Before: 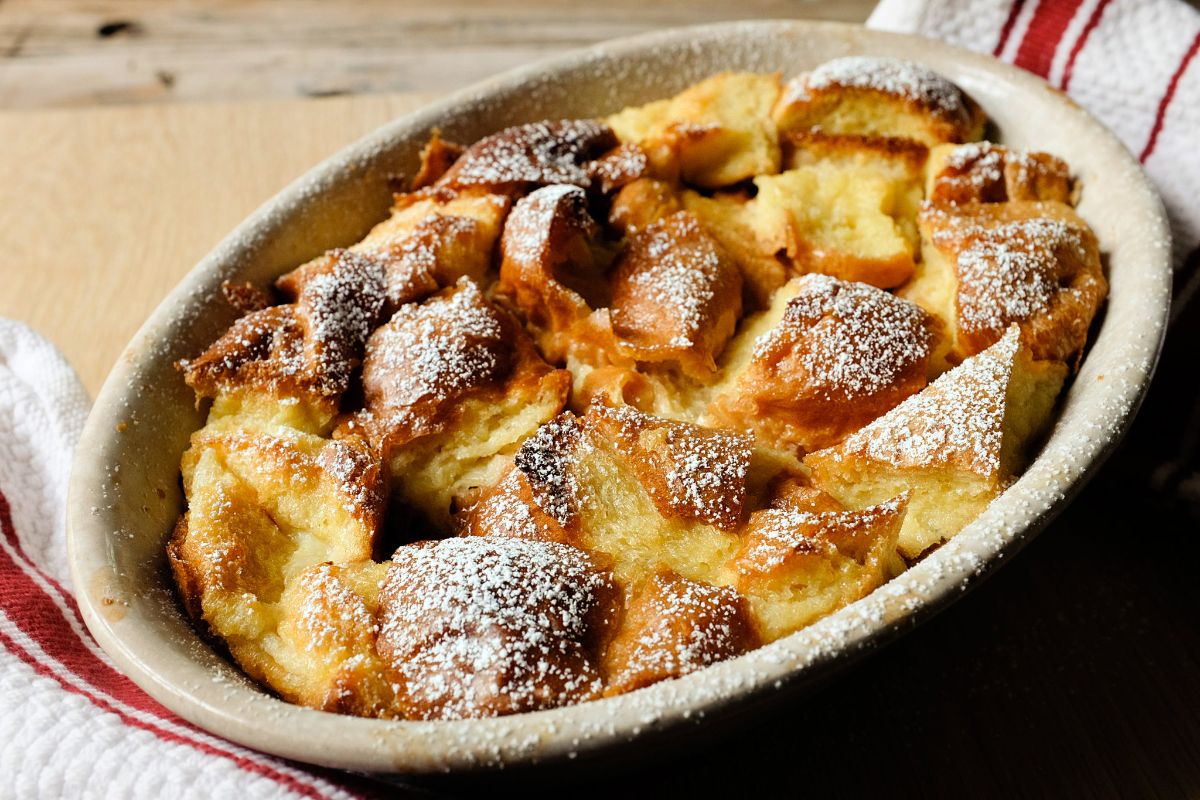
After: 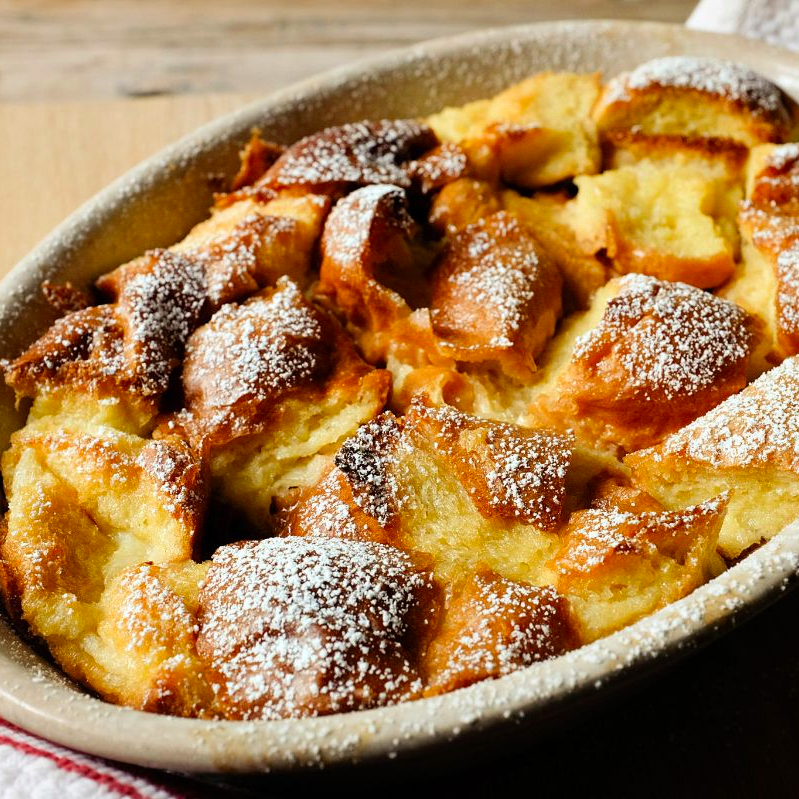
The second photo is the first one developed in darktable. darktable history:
contrast brightness saturation: contrast 0.04, saturation 0.16
crop and rotate: left 15.055%, right 18.278%
